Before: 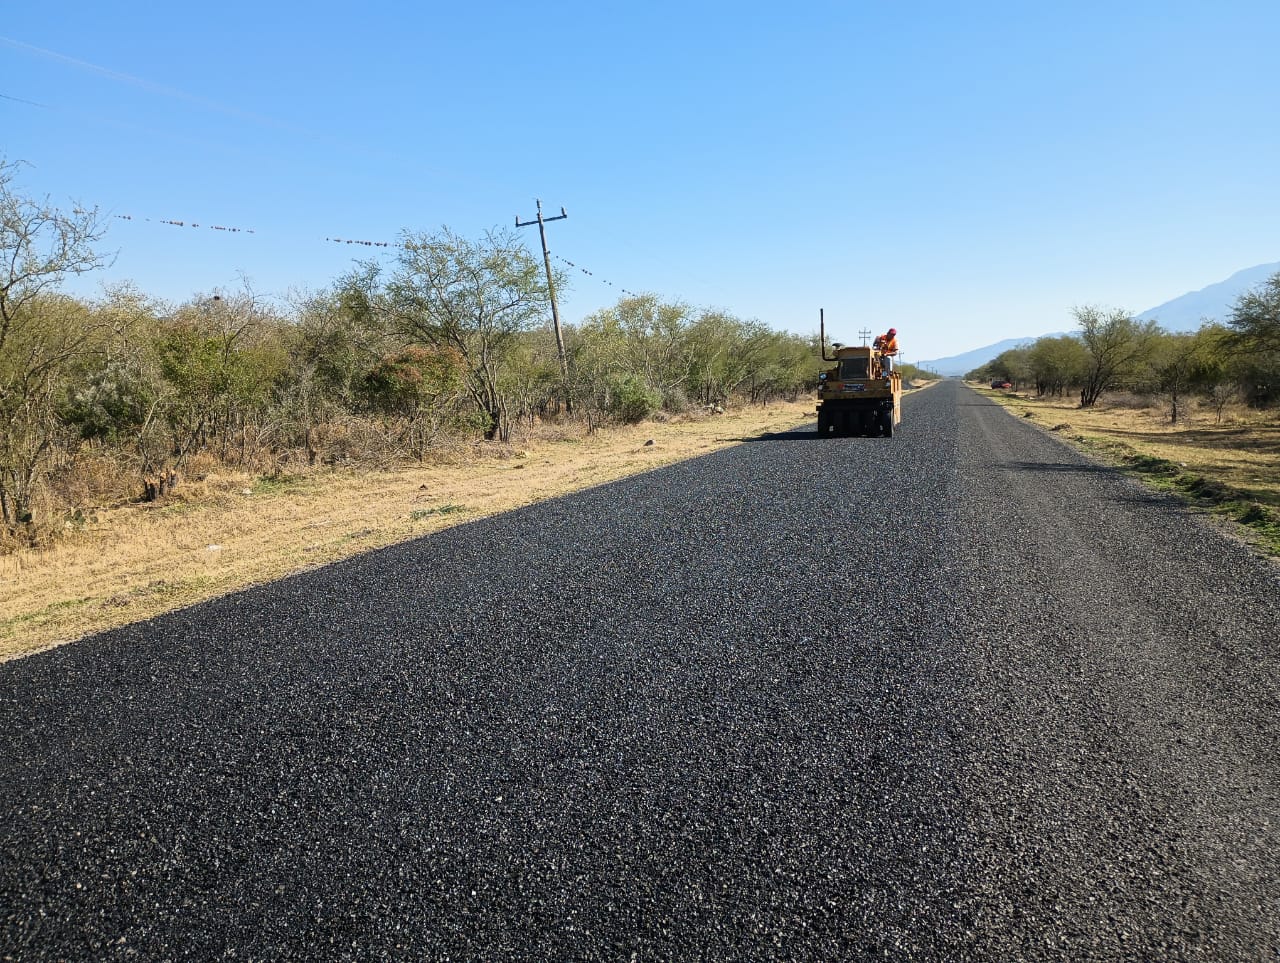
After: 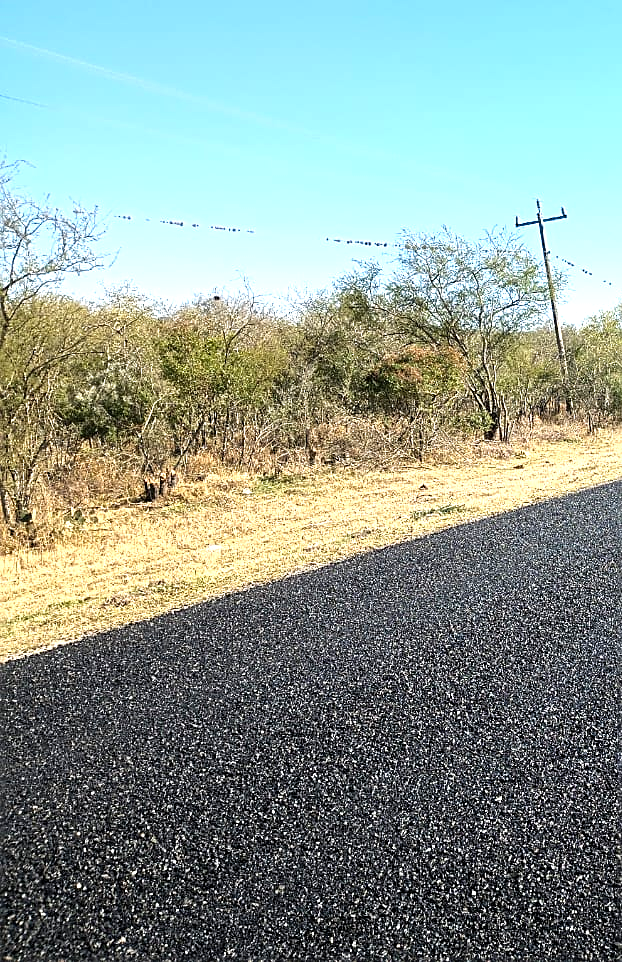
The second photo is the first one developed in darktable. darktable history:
sharpen: on, module defaults
levels: levels [0, 0.394, 0.787]
crop and rotate: left 0.05%, top 0%, right 51.335%
